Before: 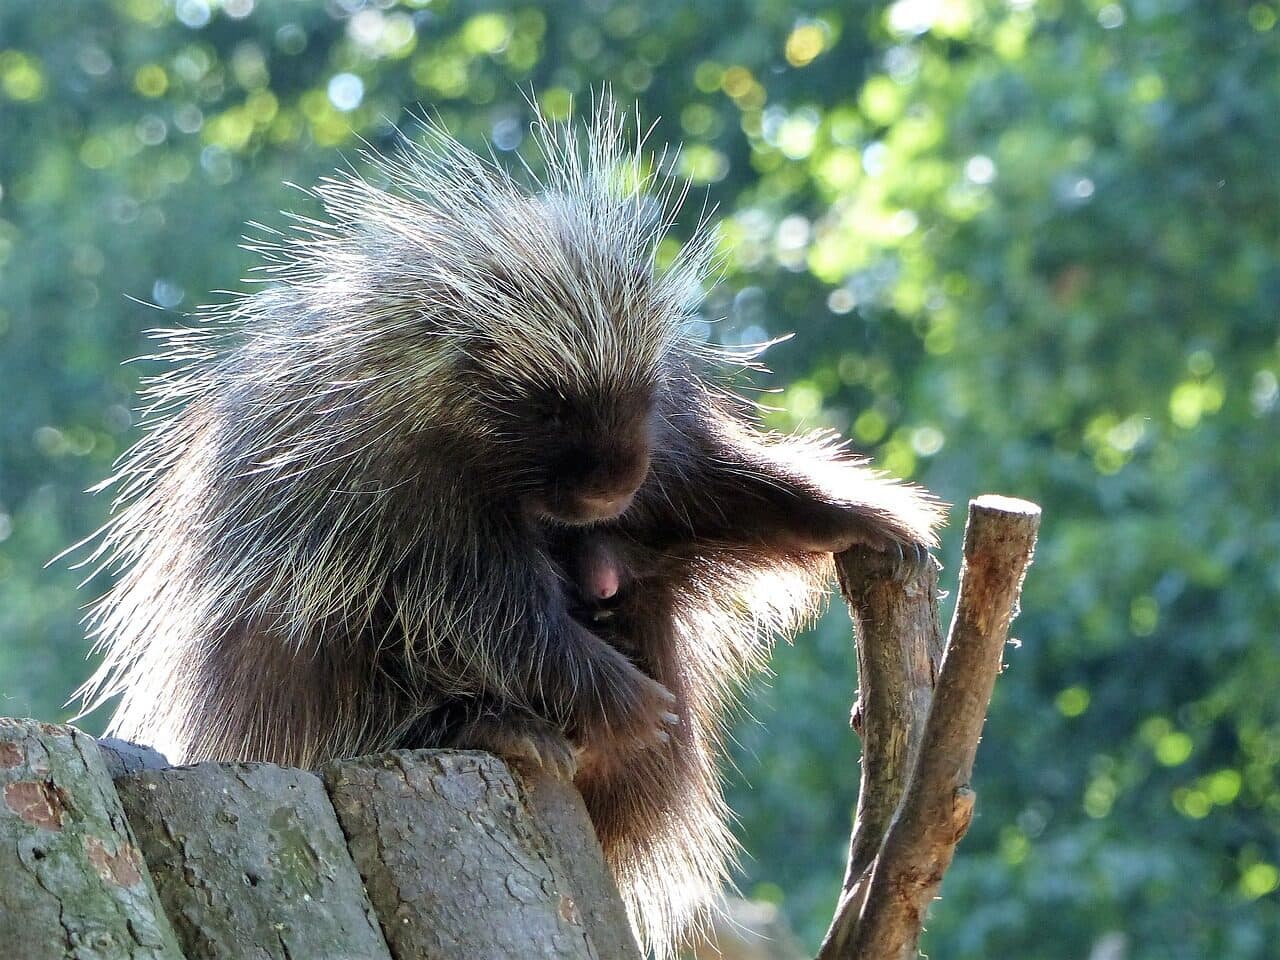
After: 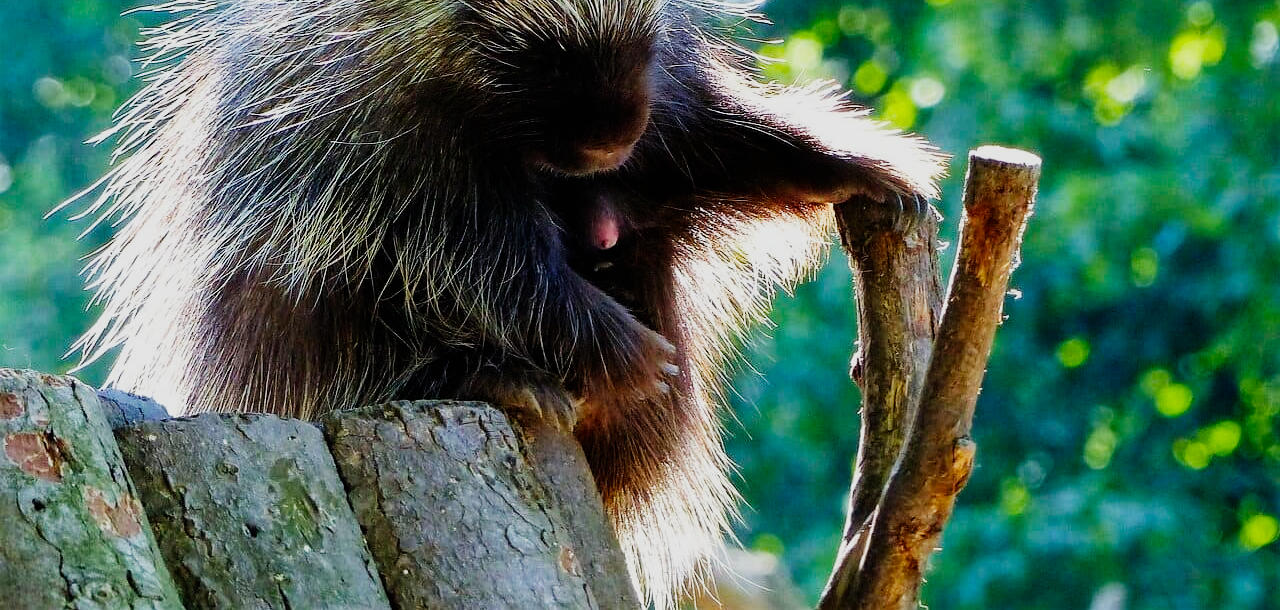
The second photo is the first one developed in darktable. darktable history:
color balance rgb: linear chroma grading › global chroma 15%, perceptual saturation grading › global saturation 30%
sigmoid: contrast 1.8, skew -0.2, preserve hue 0%, red attenuation 0.1, red rotation 0.035, green attenuation 0.1, green rotation -0.017, blue attenuation 0.15, blue rotation -0.052, base primaries Rec2020
crop and rotate: top 36.435%
tone equalizer: on, module defaults
